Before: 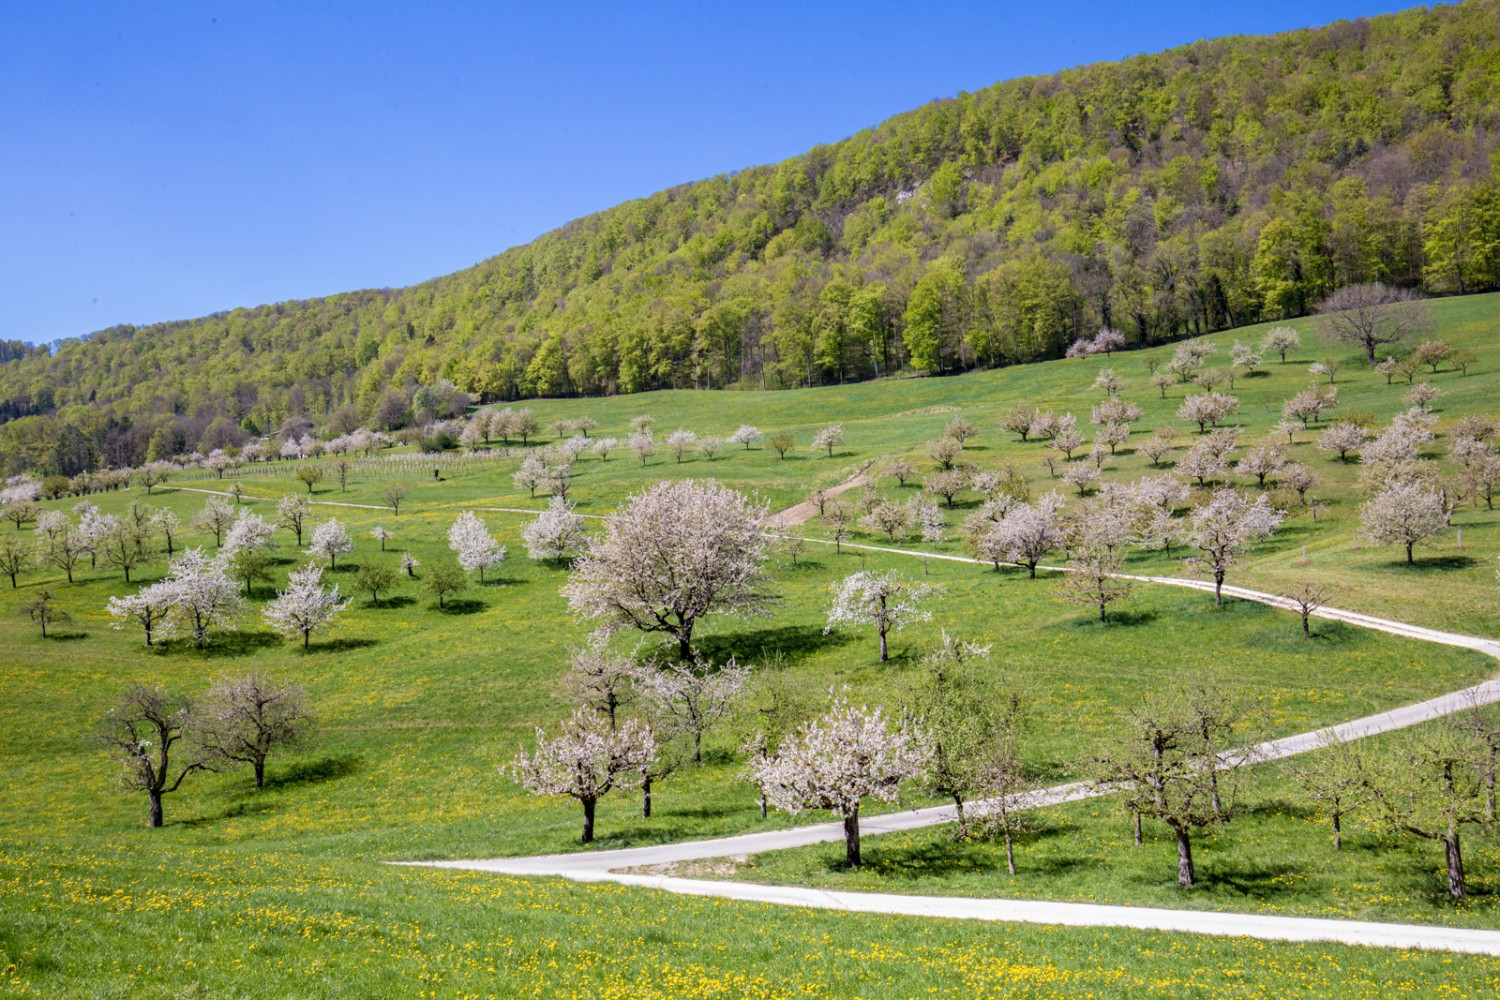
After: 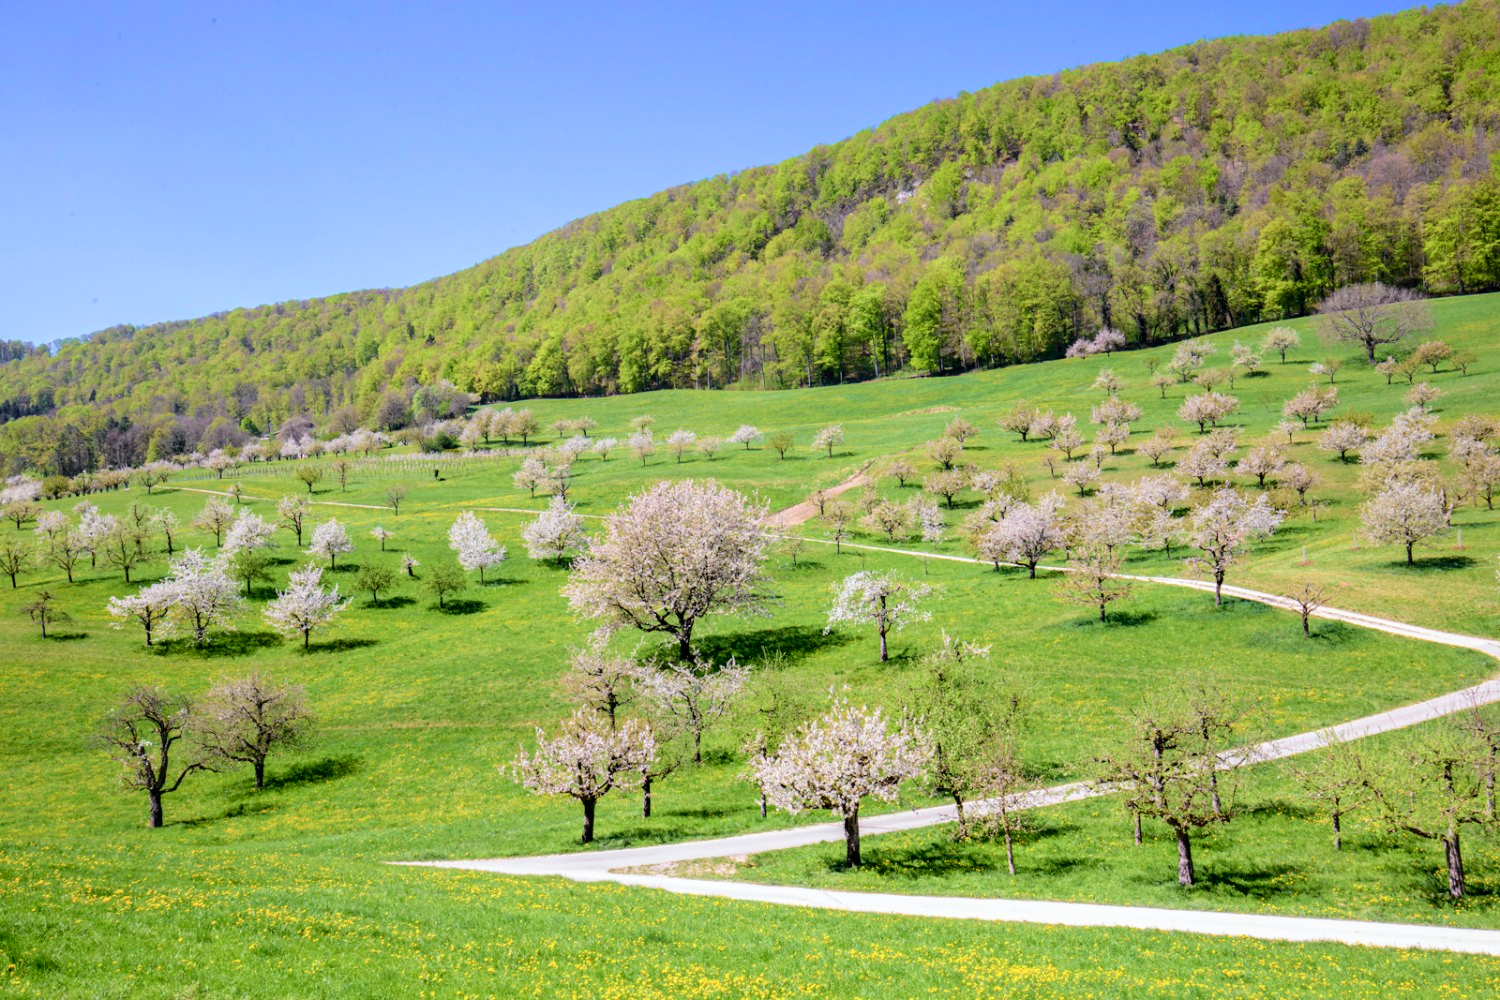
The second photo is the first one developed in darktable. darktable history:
tone curve: curves: ch0 [(0, 0) (0.051, 0.047) (0.102, 0.099) (0.228, 0.275) (0.432, 0.535) (0.695, 0.778) (0.908, 0.946) (1, 1)]; ch1 [(0, 0) (0.339, 0.298) (0.402, 0.363) (0.453, 0.421) (0.483, 0.469) (0.494, 0.493) (0.504, 0.501) (0.527, 0.538) (0.563, 0.595) (0.597, 0.632) (1, 1)]; ch2 [(0, 0) (0.48, 0.48) (0.504, 0.5) (0.539, 0.554) (0.59, 0.63) (0.642, 0.684) (0.824, 0.815) (1, 1)], color space Lab, independent channels, preserve colors none
